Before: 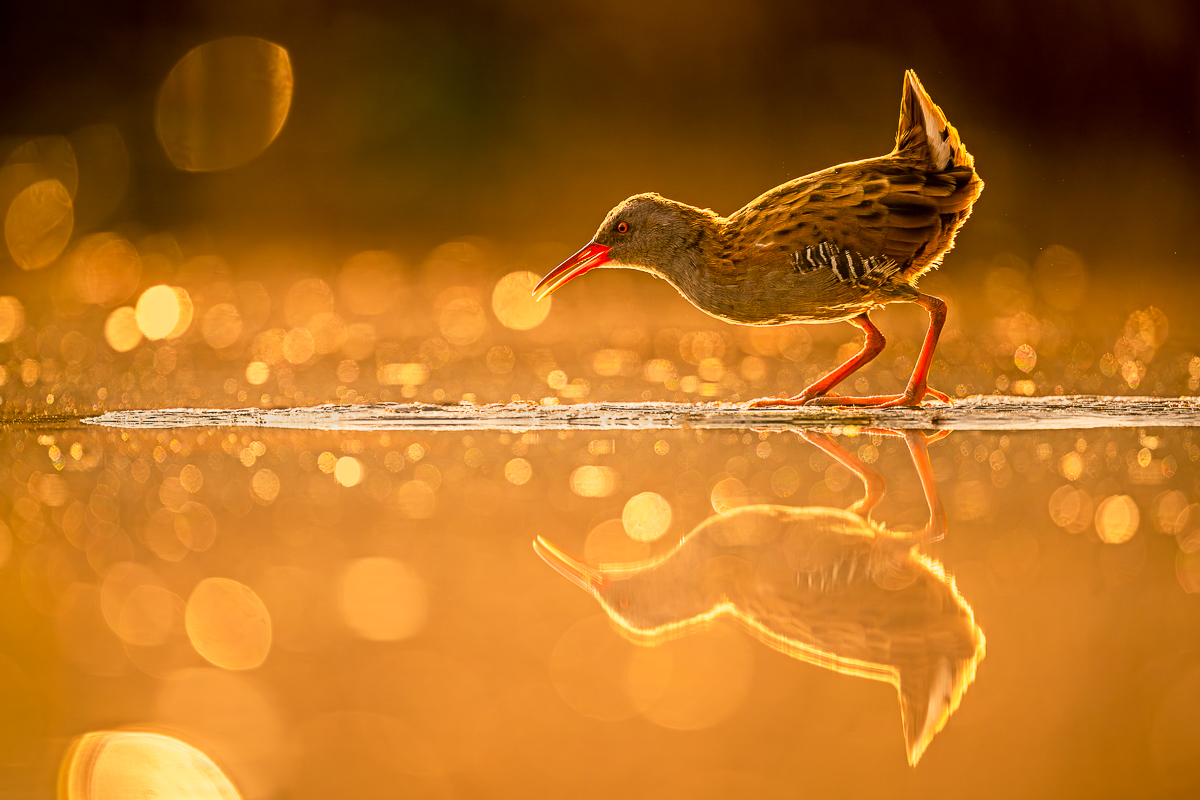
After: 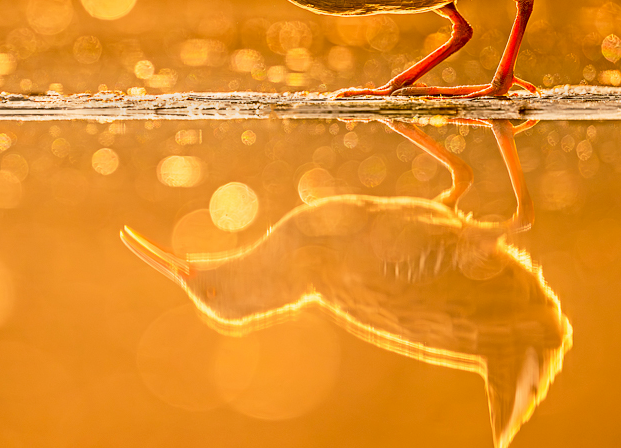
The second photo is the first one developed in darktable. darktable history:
crop: left 34.479%, top 38.822%, right 13.718%, bottom 5.172%
exposure: black level correction 0.016, exposure -0.009 EV, compensate highlight preservation false
